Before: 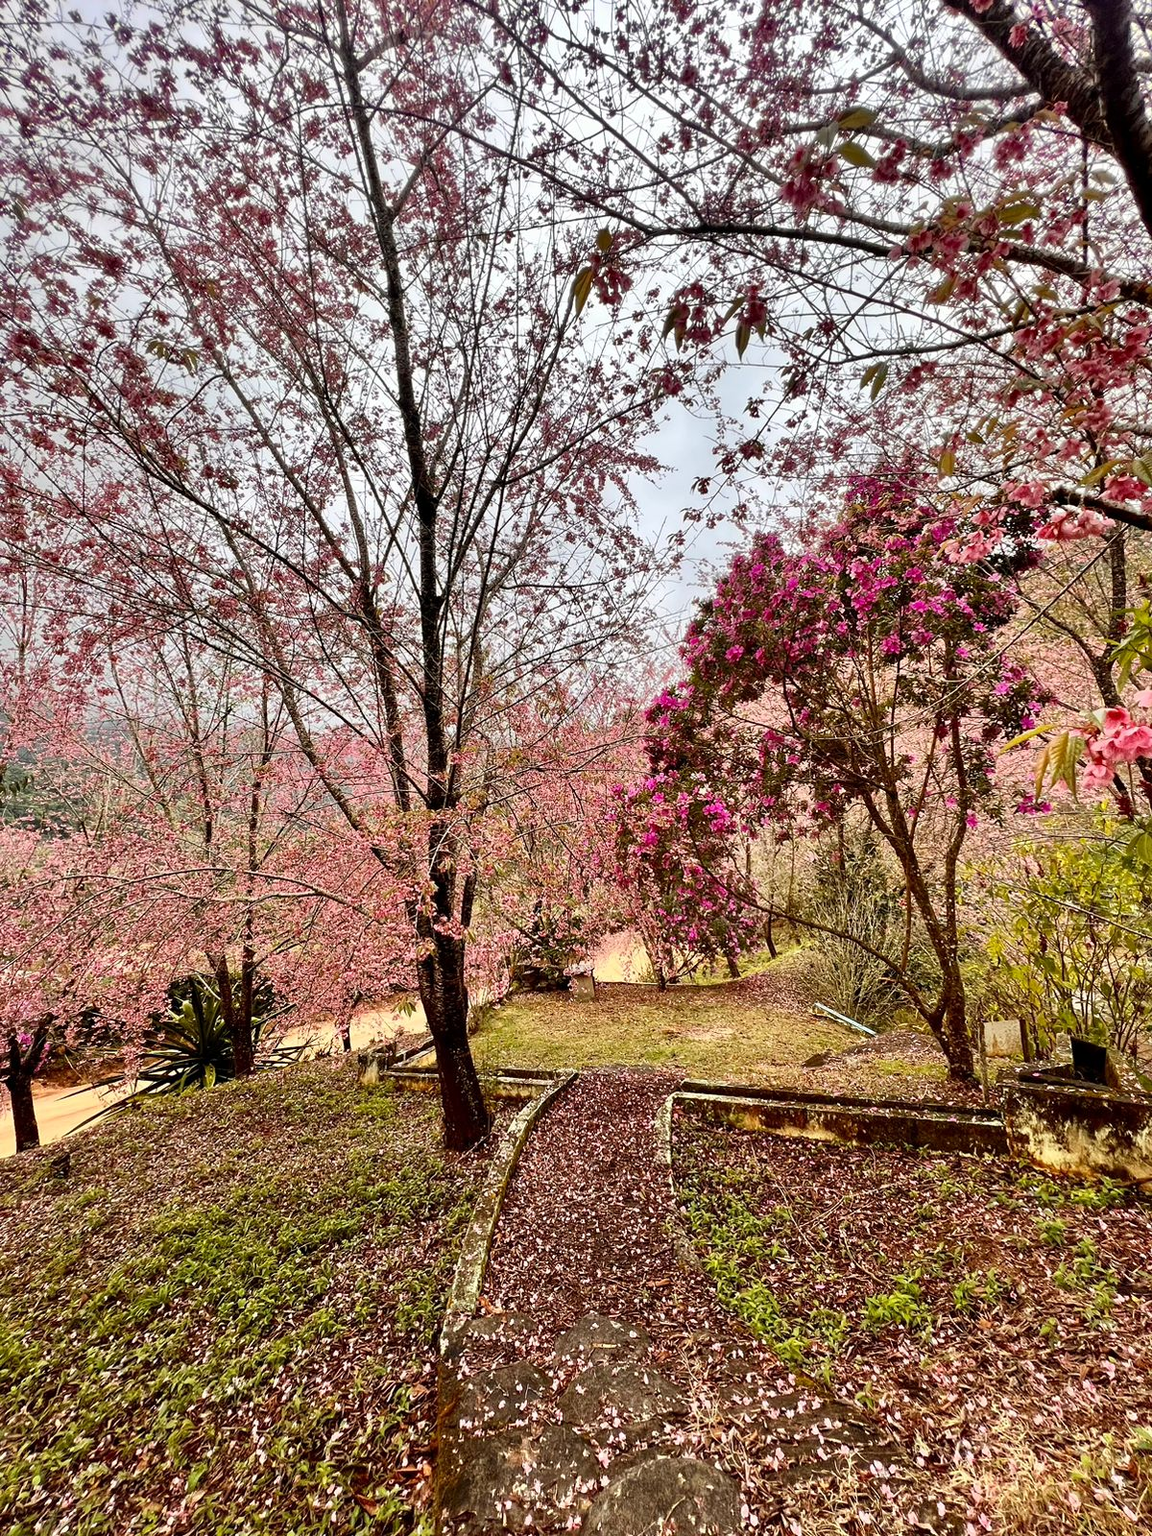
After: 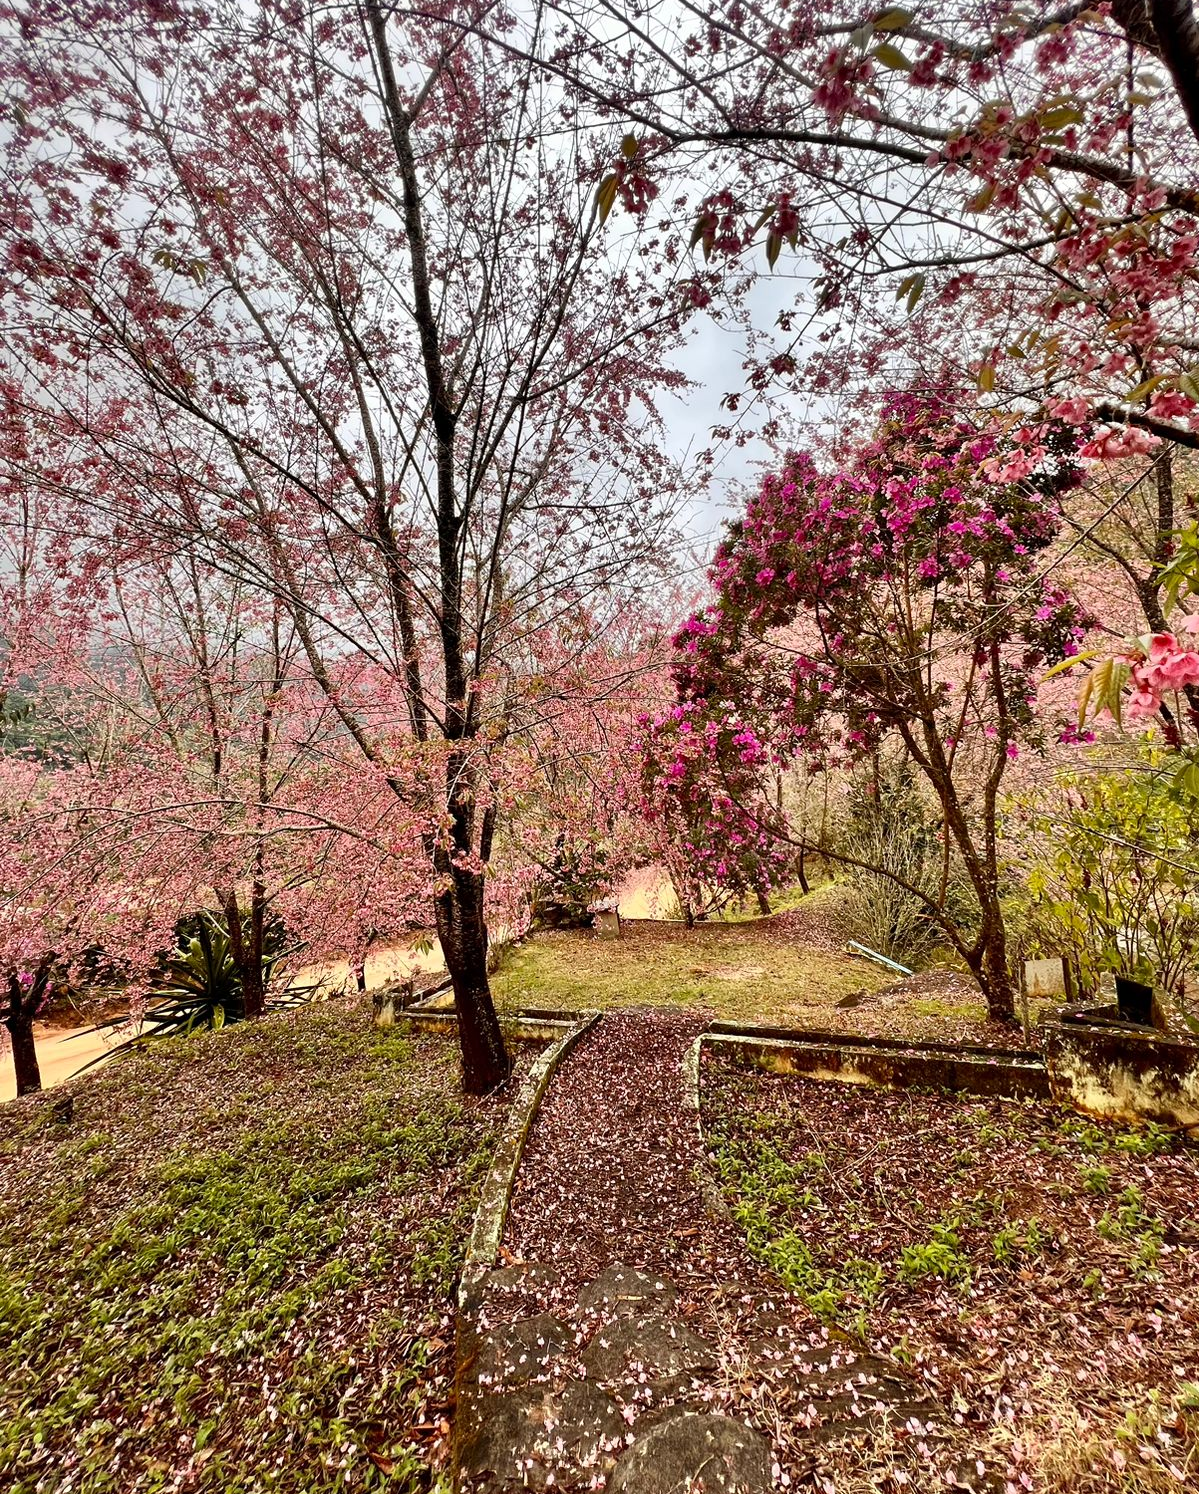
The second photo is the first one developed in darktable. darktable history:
crop and rotate: top 6.571%
shadows and highlights: shadows 3.73, highlights -17.4, soften with gaussian
